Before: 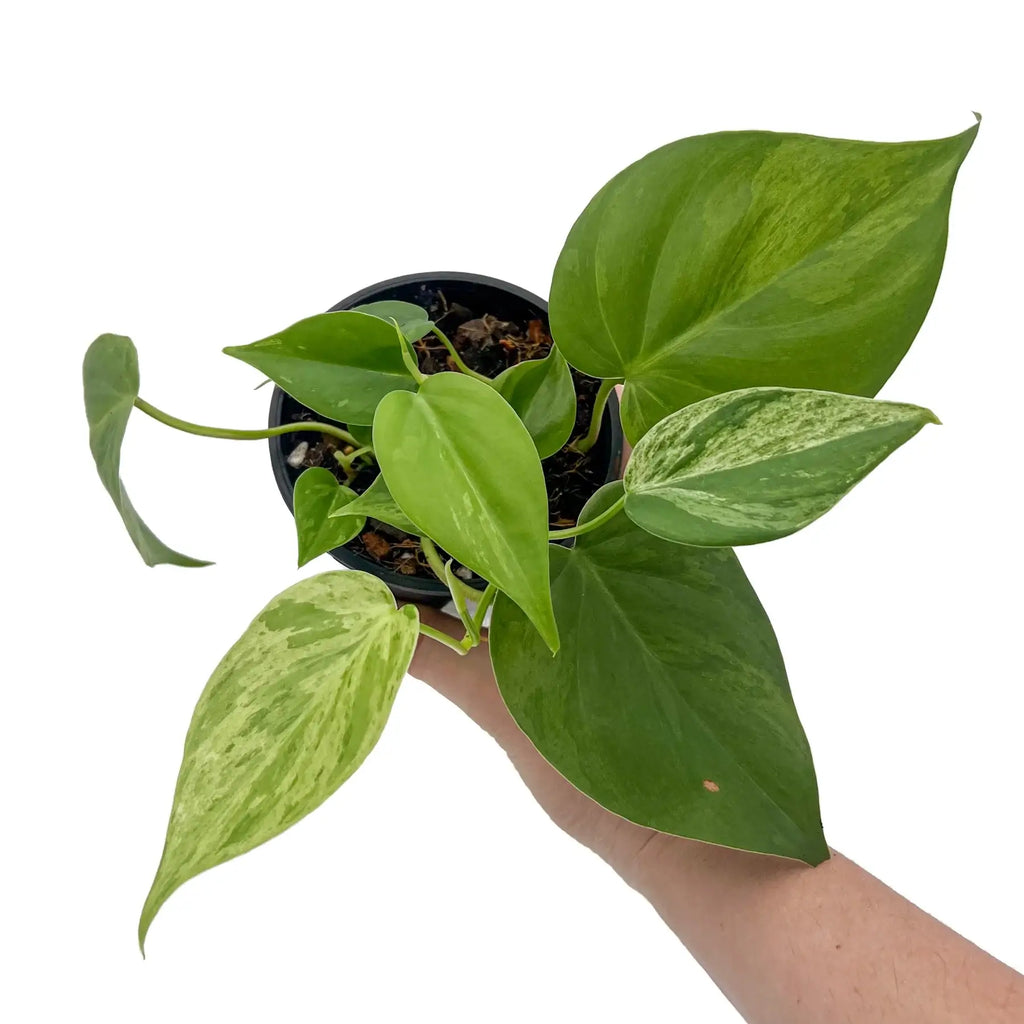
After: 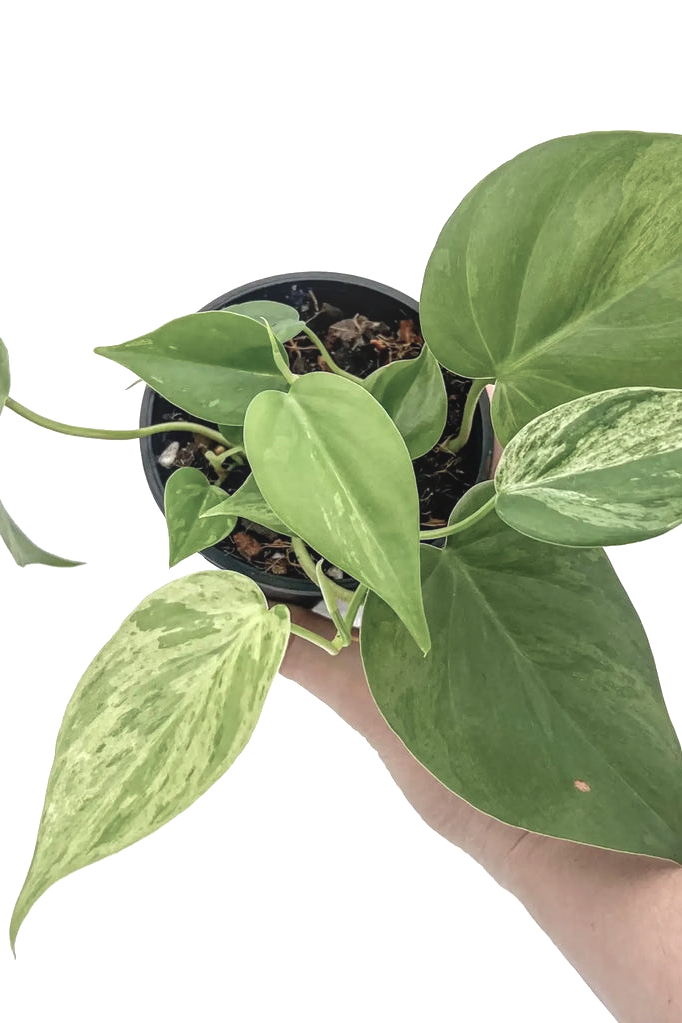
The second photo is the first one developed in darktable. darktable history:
color balance: input saturation 100.43%, contrast fulcrum 14.22%, output saturation 70.41%
exposure: exposure 0.493 EV, compensate highlight preservation false
local contrast: detail 110%
crop and rotate: left 12.648%, right 20.685%
